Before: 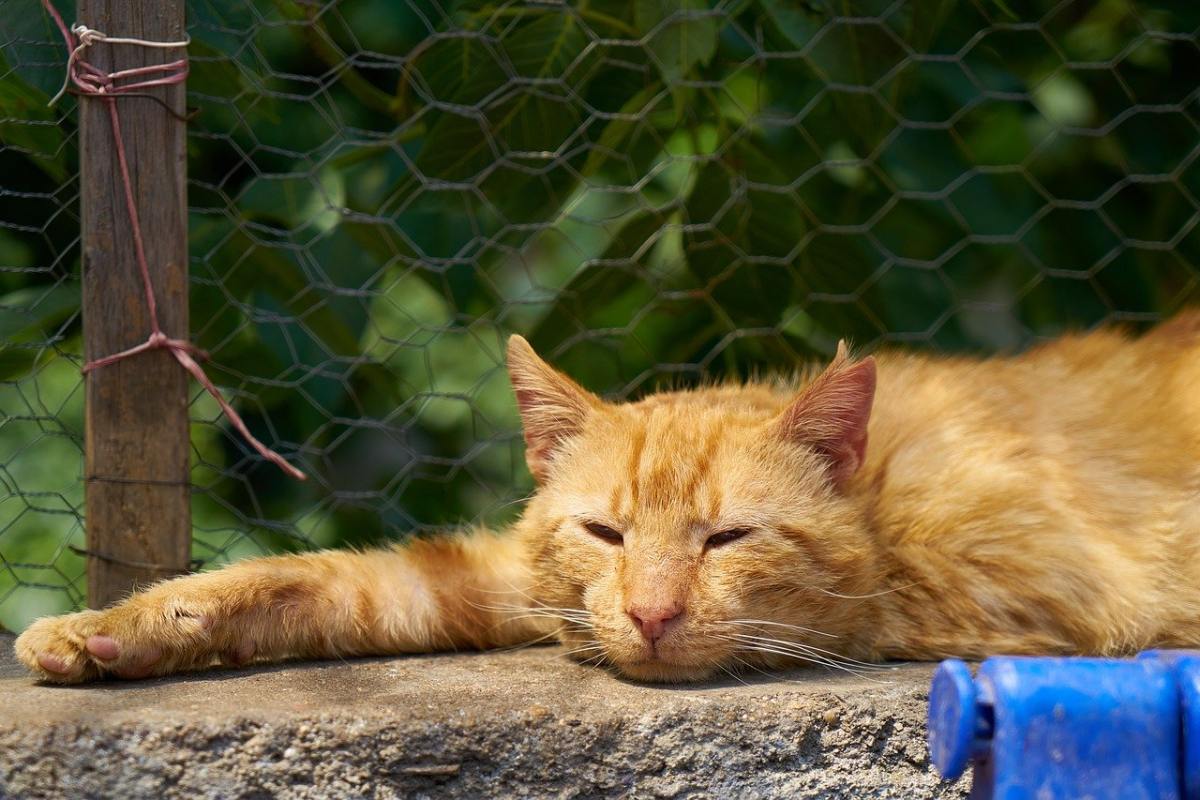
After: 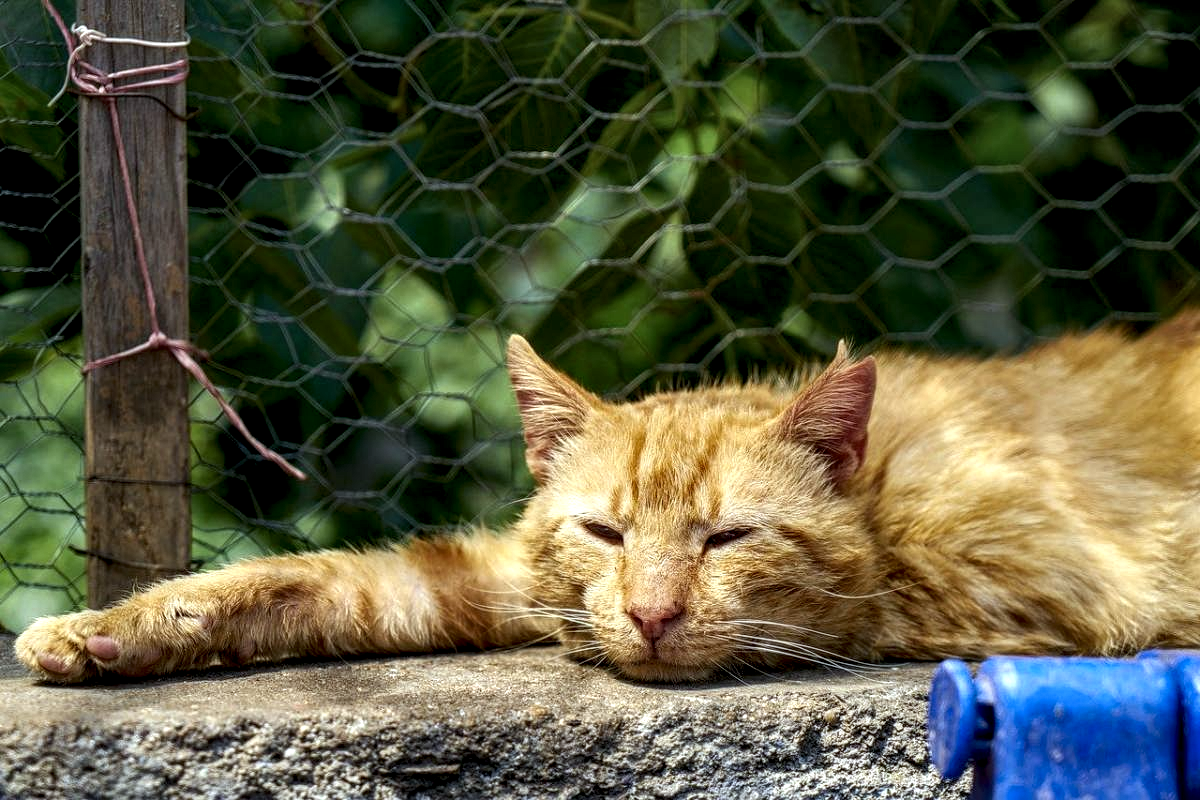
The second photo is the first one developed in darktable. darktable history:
local contrast: highlights 19%, detail 186%
white balance: red 0.925, blue 1.046
